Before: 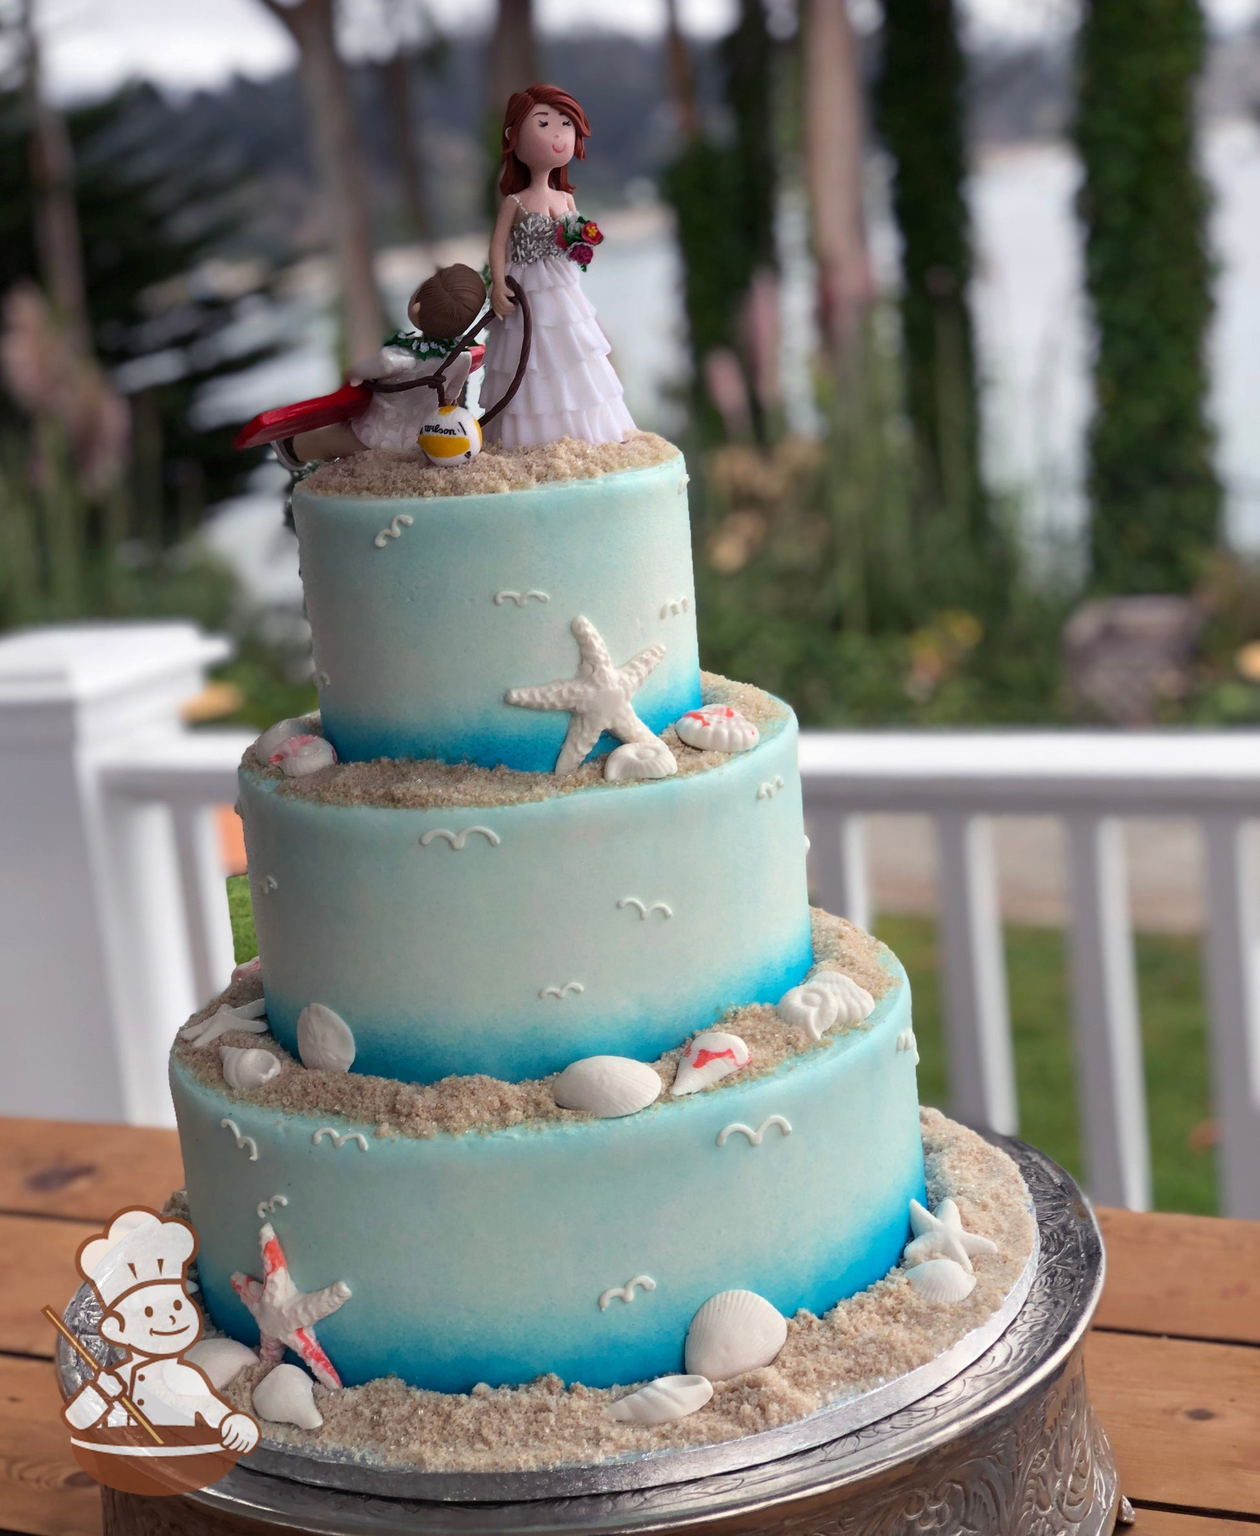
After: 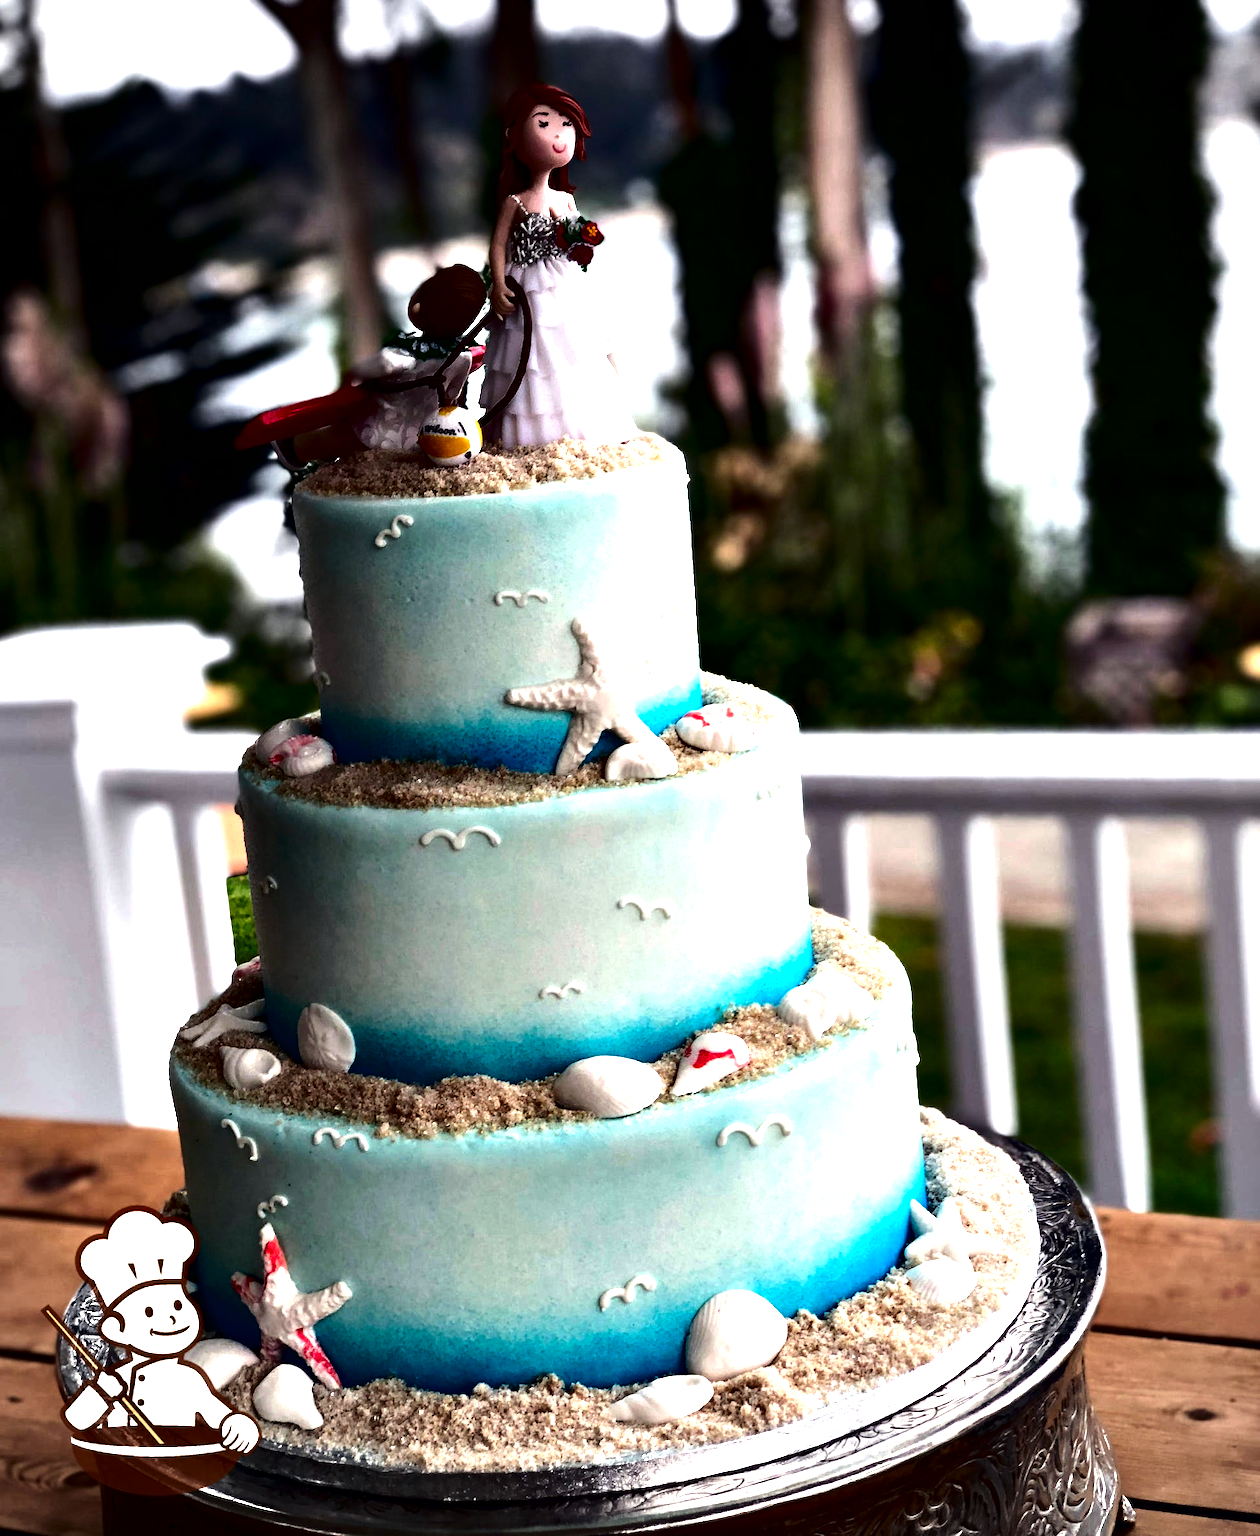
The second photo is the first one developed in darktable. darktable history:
tone equalizer: -8 EV -1.12 EV, -7 EV -1 EV, -6 EV -0.827 EV, -5 EV -0.54 EV, -3 EV 0.577 EV, -2 EV 0.852 EV, -1 EV 0.99 EV, +0 EV 1.08 EV, edges refinement/feathering 500, mask exposure compensation -1.57 EV, preserve details no
contrast equalizer: y [[0.6 ×6], [0.55 ×6], [0 ×6], [0 ×6], [0 ×6]]
contrast brightness saturation: contrast 0.096, brightness -0.255, saturation 0.141
vignetting: fall-off radius 81.67%
